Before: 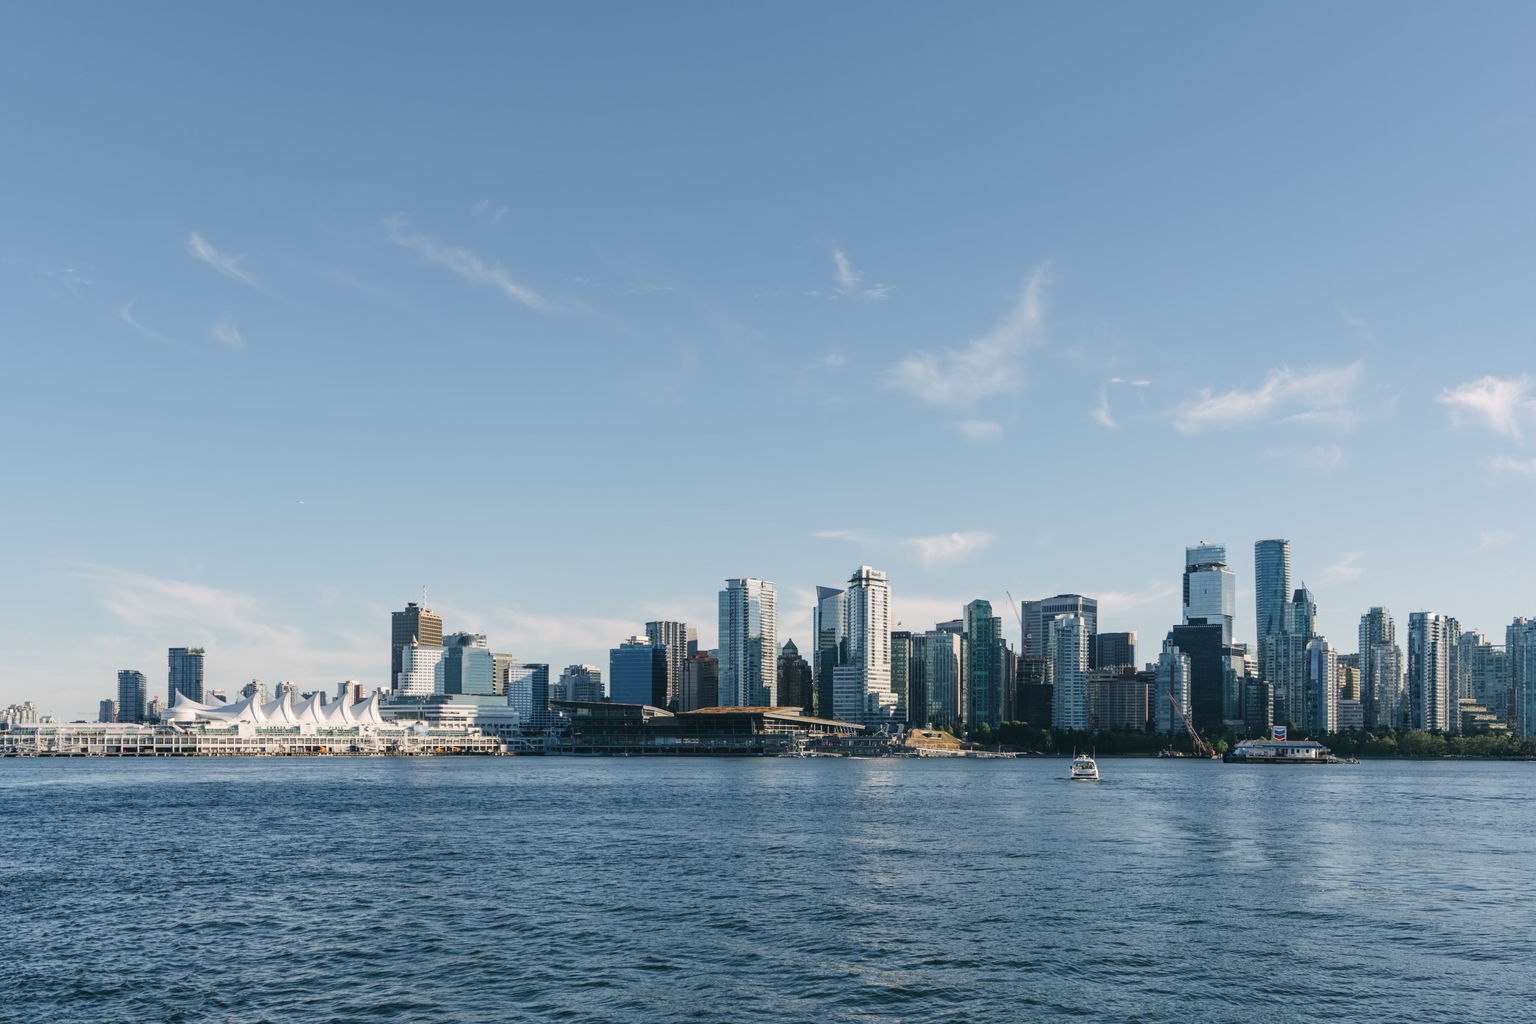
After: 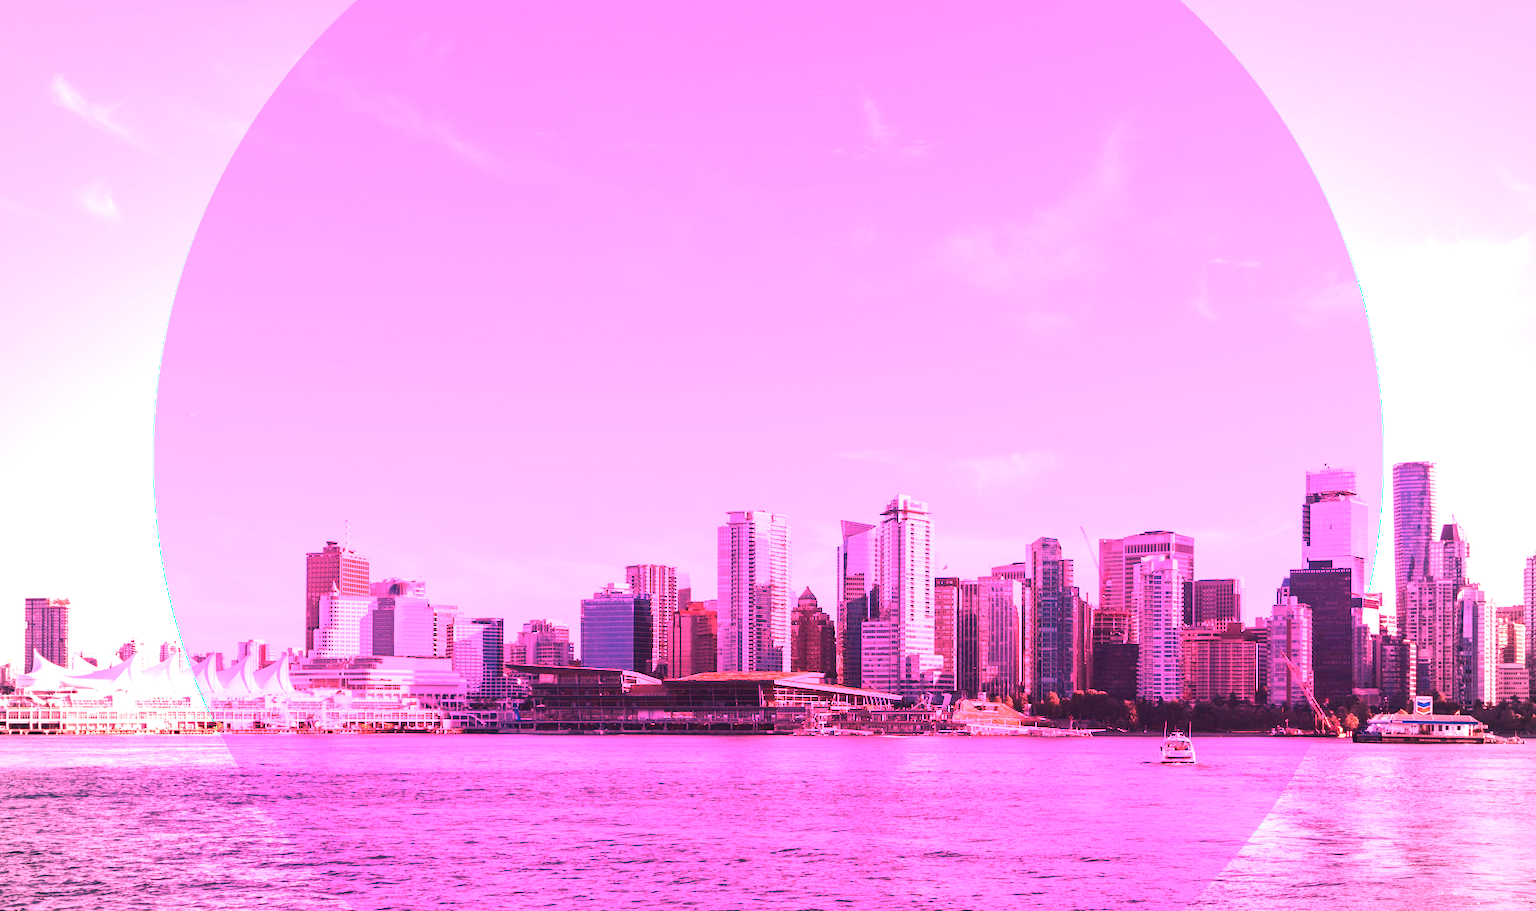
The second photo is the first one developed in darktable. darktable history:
crop: left 9.712%, top 16.928%, right 10.845%, bottom 12.332%
white balance: red 4.26, blue 1.802
vignetting: unbound false
haze removal: compatibility mode true, adaptive false
